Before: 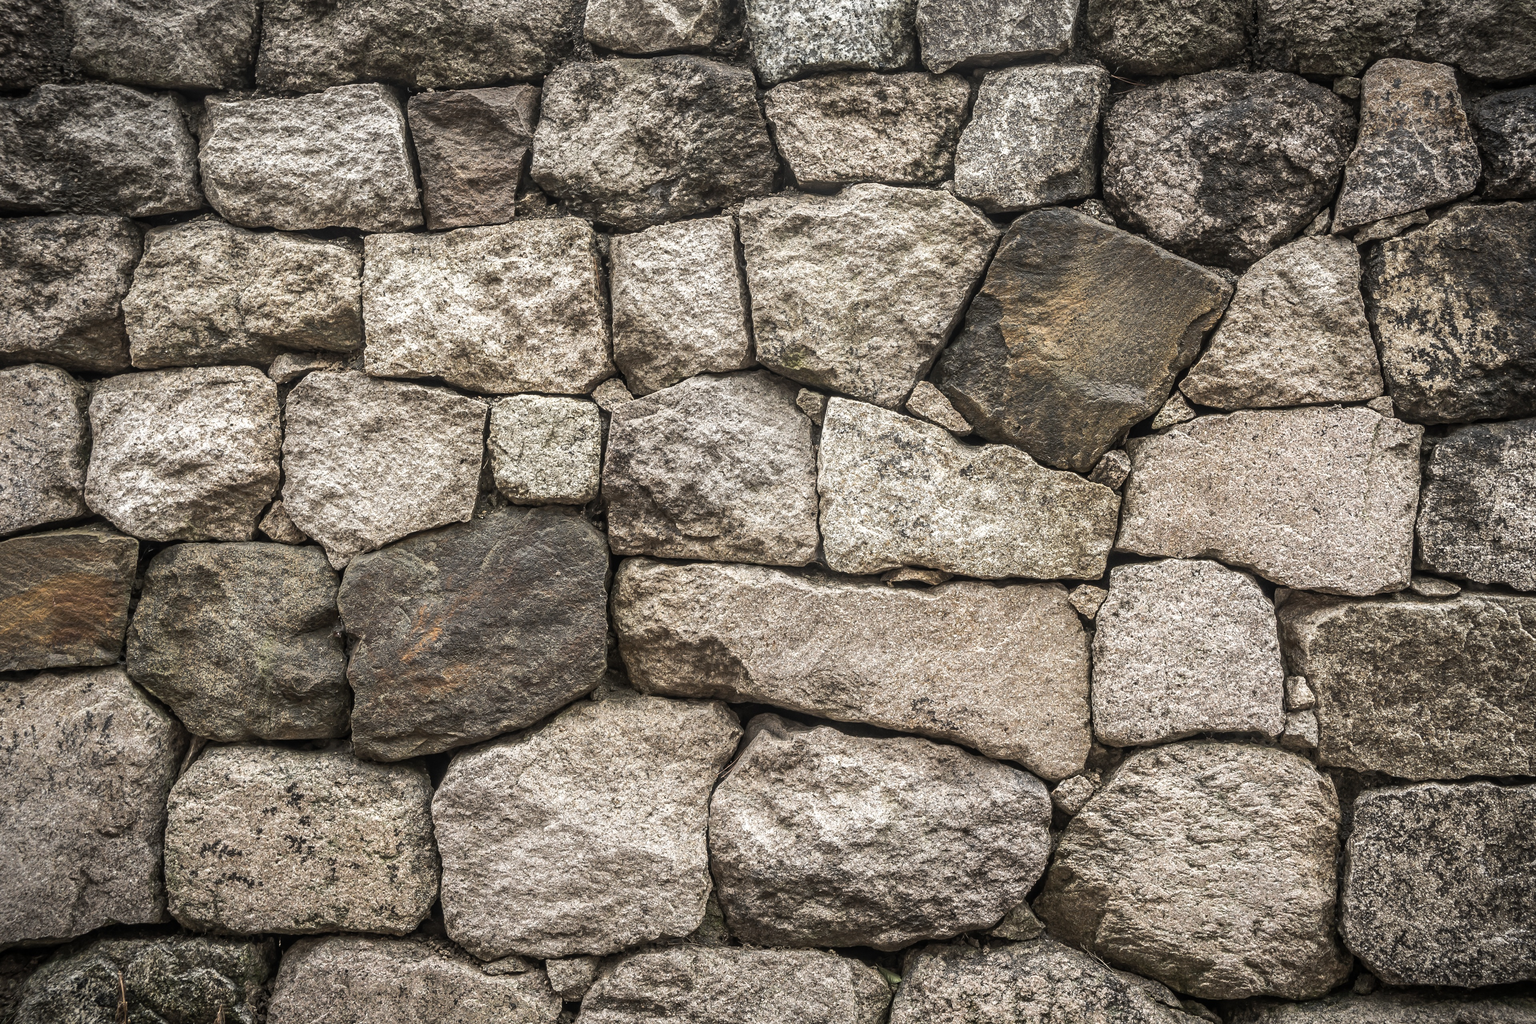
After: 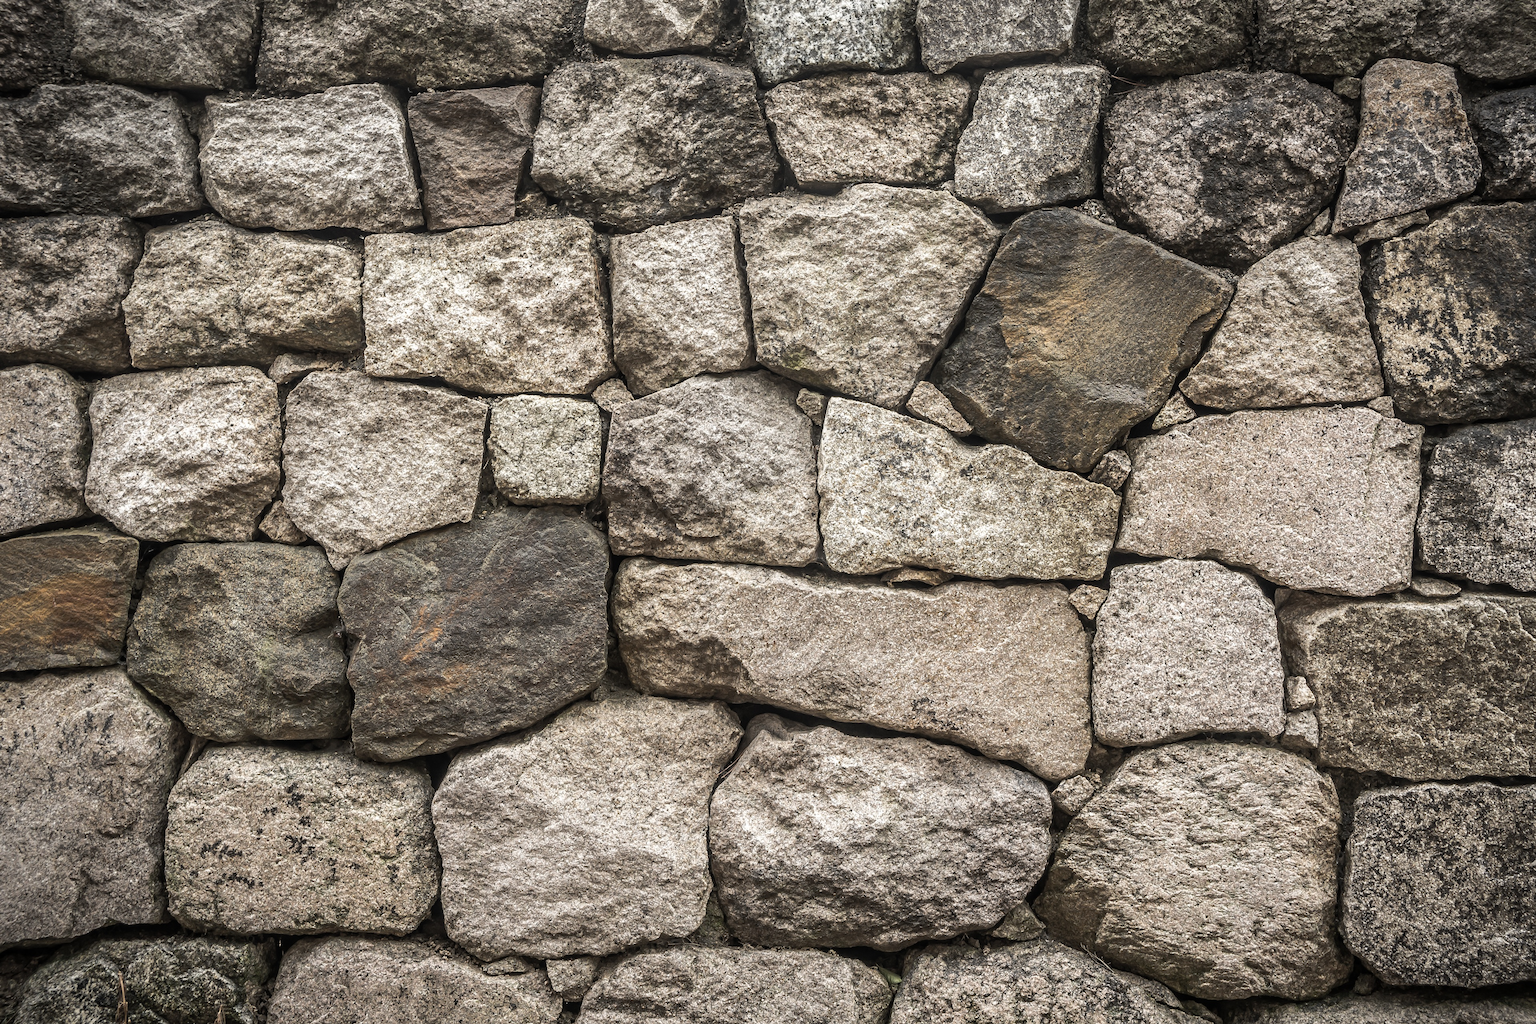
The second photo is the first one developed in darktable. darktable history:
shadows and highlights: radius 336.85, shadows 29.04, shadows color adjustment 99.17%, highlights color adjustment 0.007%, soften with gaussian
